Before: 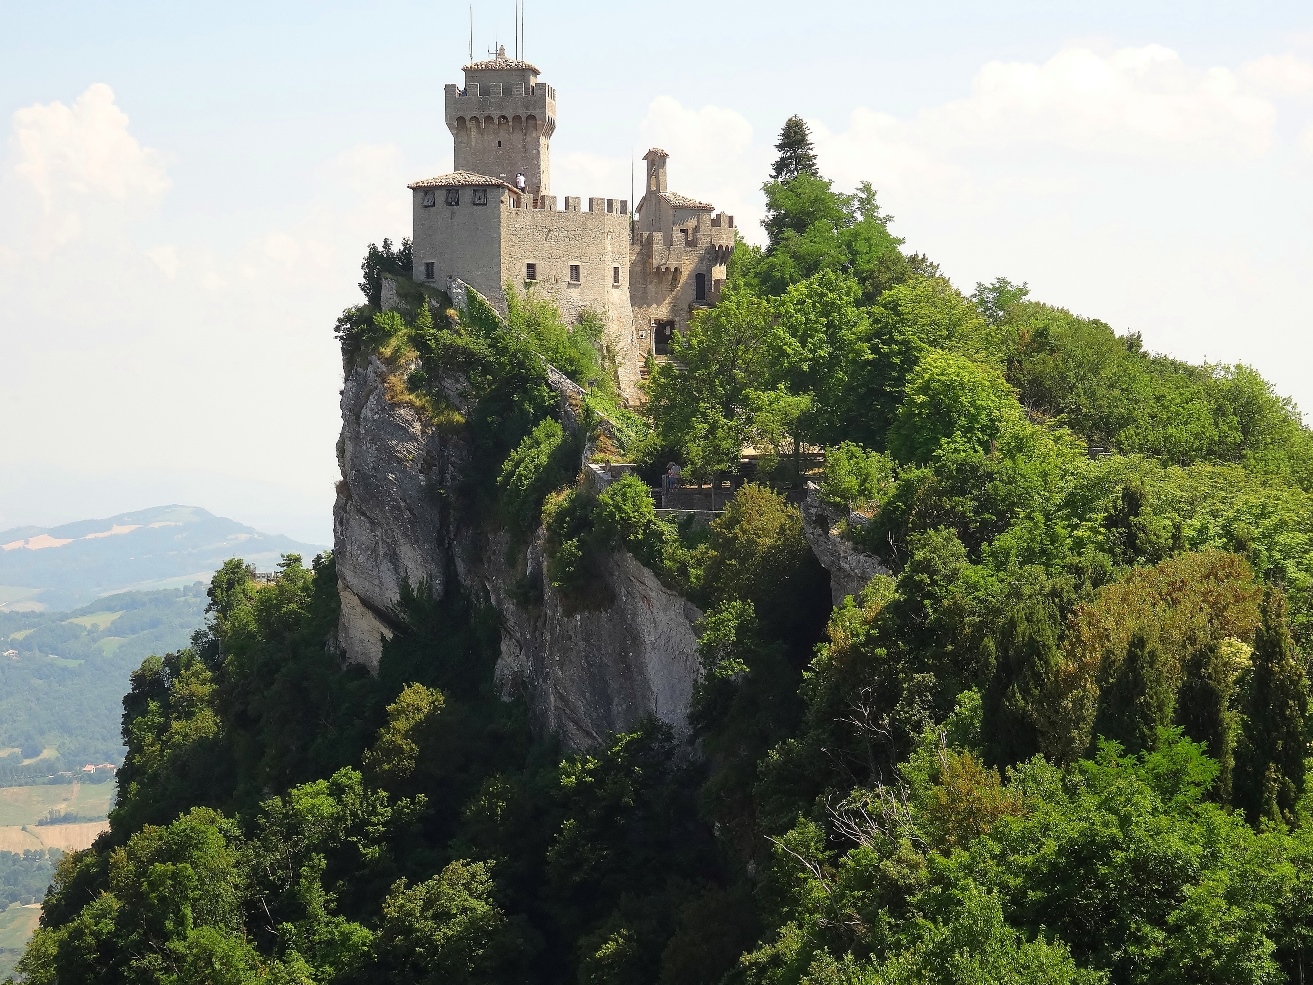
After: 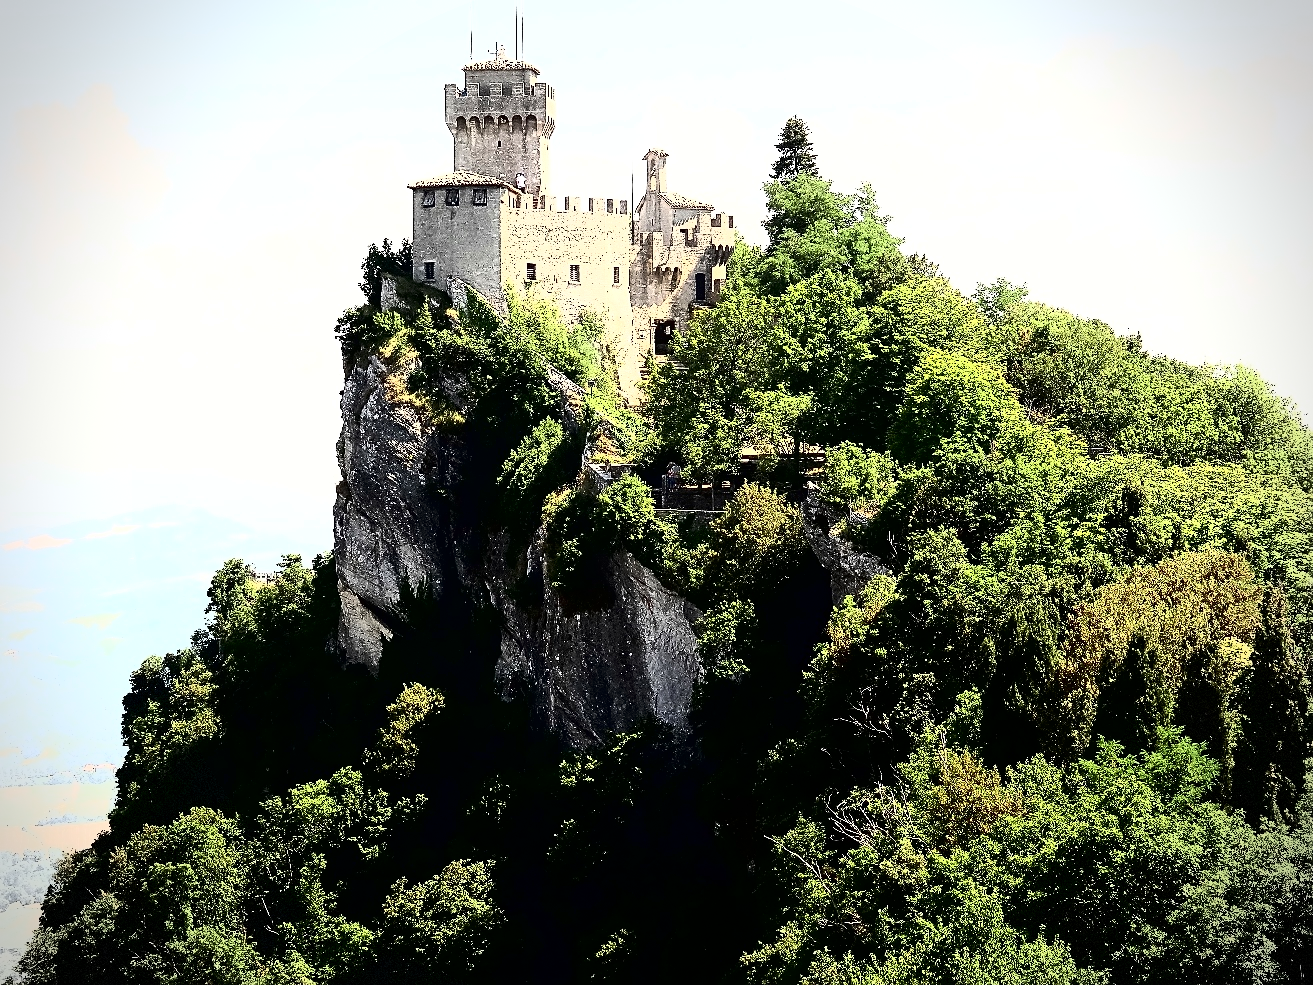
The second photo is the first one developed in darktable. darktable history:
sharpen: on, module defaults
tone equalizer: -8 EV -0.391 EV, -7 EV -0.401 EV, -6 EV -0.298 EV, -5 EV -0.227 EV, -3 EV 0.254 EV, -2 EV 0.315 EV, -1 EV 0.41 EV, +0 EV 0.39 EV, edges refinement/feathering 500, mask exposure compensation -1.57 EV, preserve details no
exposure: exposure 0.229 EV, compensate highlight preservation false
contrast equalizer: y [[0.5, 0.542, 0.583, 0.625, 0.667, 0.708], [0.5 ×6], [0.5 ×6], [0, 0.033, 0.067, 0.1, 0.133, 0.167], [0, 0.05, 0.1, 0.15, 0.2, 0.25]], mix -0.192
vignetting: brightness -0.449, saturation -0.688, dithering 8-bit output, unbound false
tone curve: curves: ch0 [(0, 0) (0.003, 0) (0.011, 0) (0.025, 0) (0.044, 0.001) (0.069, 0.003) (0.1, 0.003) (0.136, 0.006) (0.177, 0.014) (0.224, 0.056) (0.277, 0.128) (0.335, 0.218) (0.399, 0.346) (0.468, 0.512) (0.543, 0.713) (0.623, 0.898) (0.709, 0.987) (0.801, 0.99) (0.898, 0.99) (1, 1)], color space Lab, independent channels, preserve colors none
